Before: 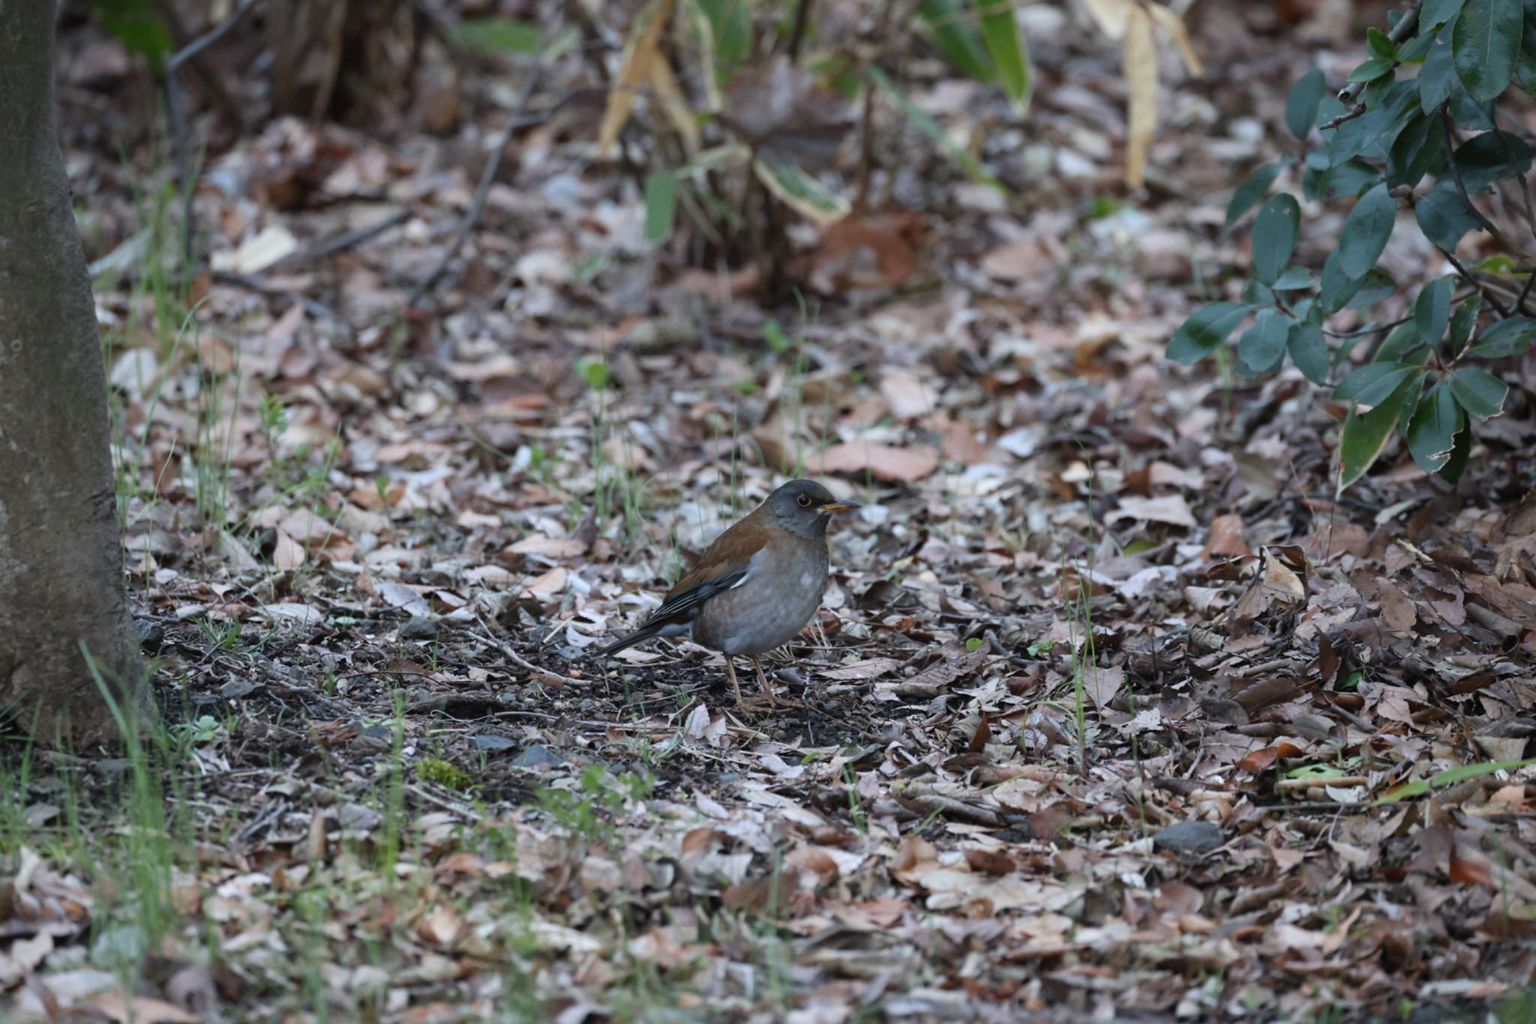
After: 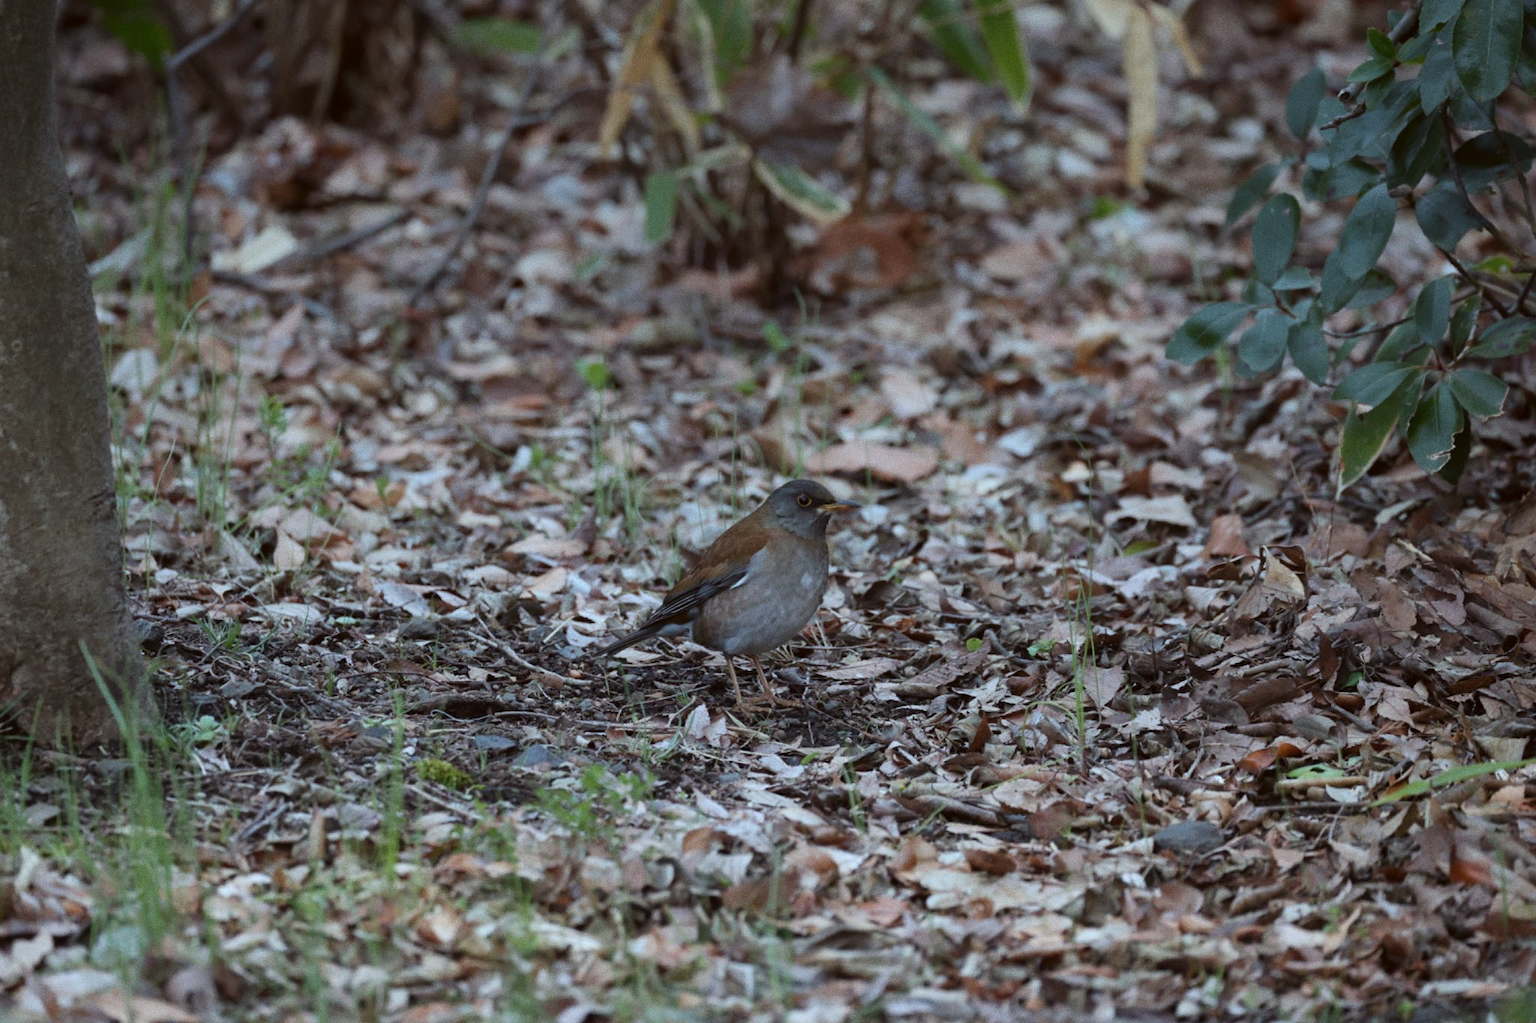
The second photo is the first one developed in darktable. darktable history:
color correction: highlights a* -4.98, highlights b* -3.76, shadows a* 3.83, shadows b* 4.08
graduated density: on, module defaults
grain: coarseness 0.09 ISO
